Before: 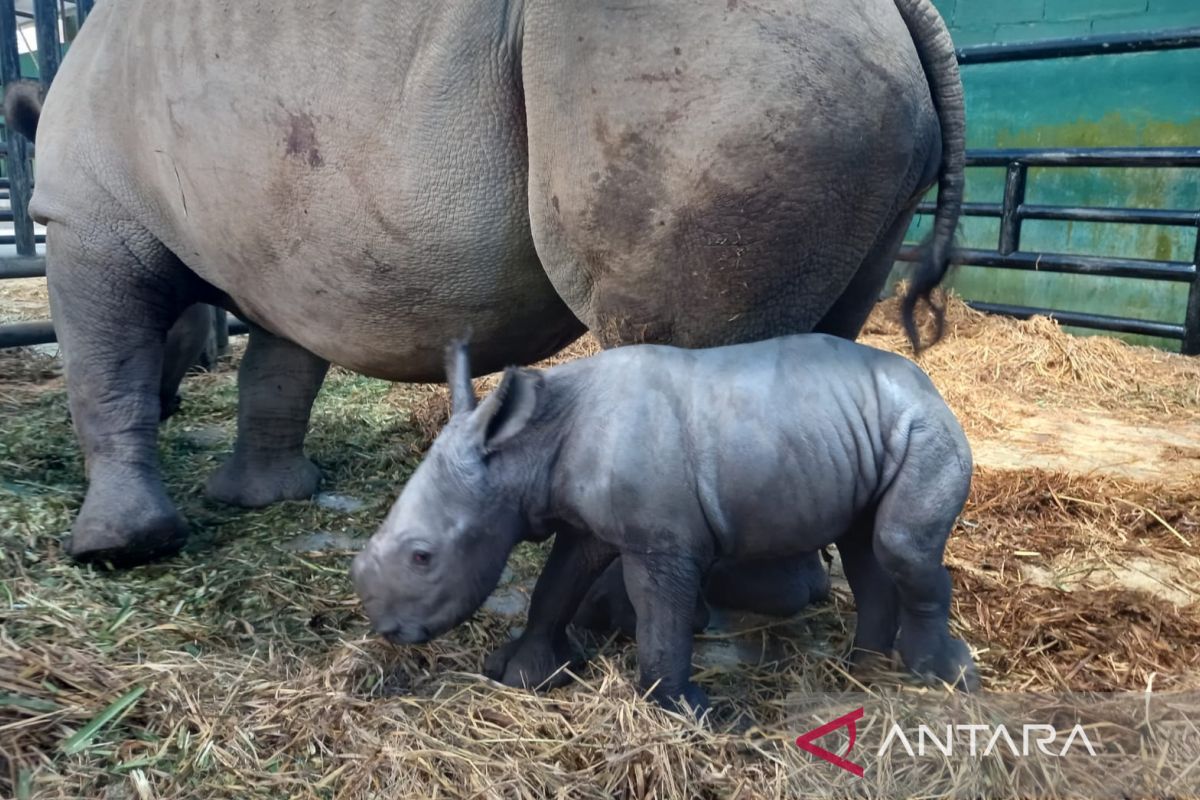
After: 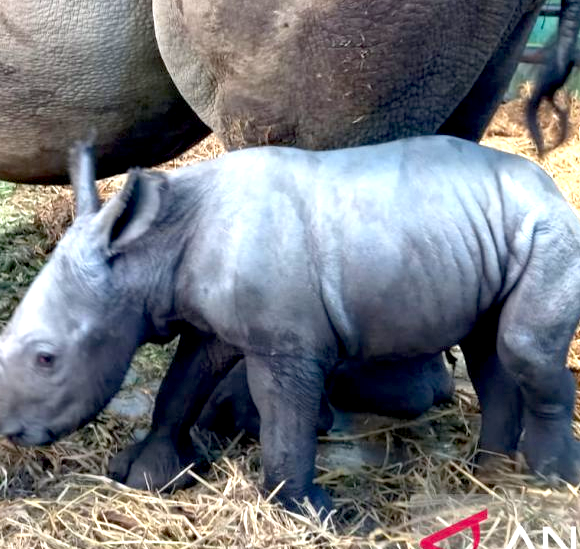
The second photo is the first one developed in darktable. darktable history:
exposure: black level correction 0.01, exposure 1 EV, compensate highlight preservation false
crop: left 31.357%, top 24.782%, right 20.267%, bottom 6.476%
